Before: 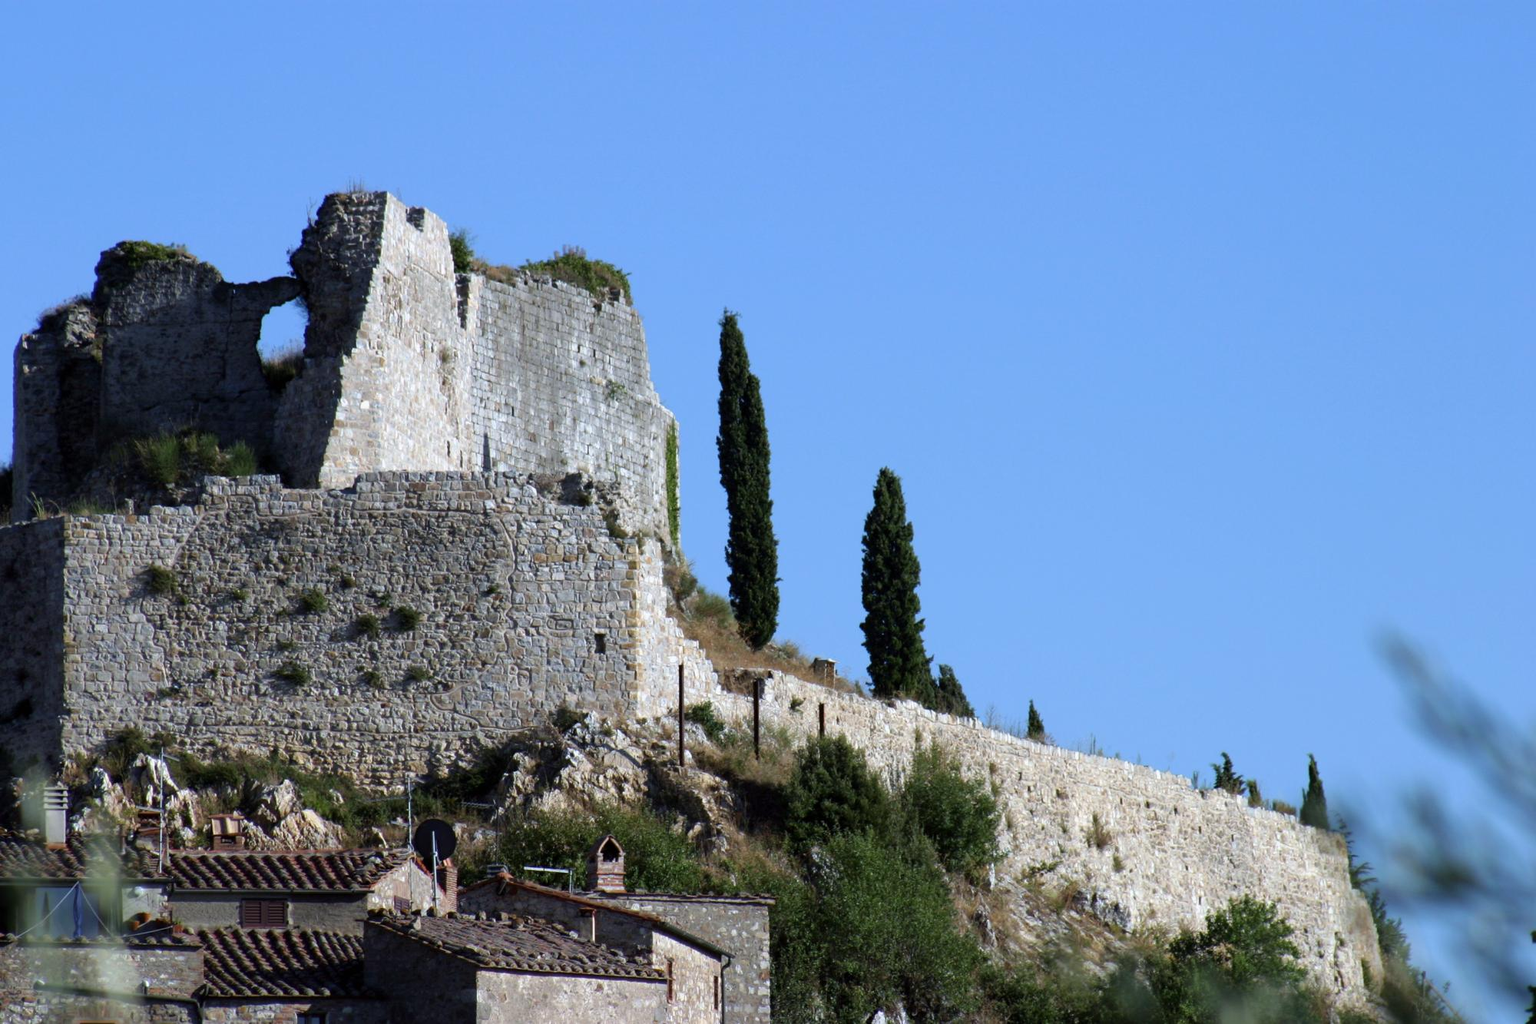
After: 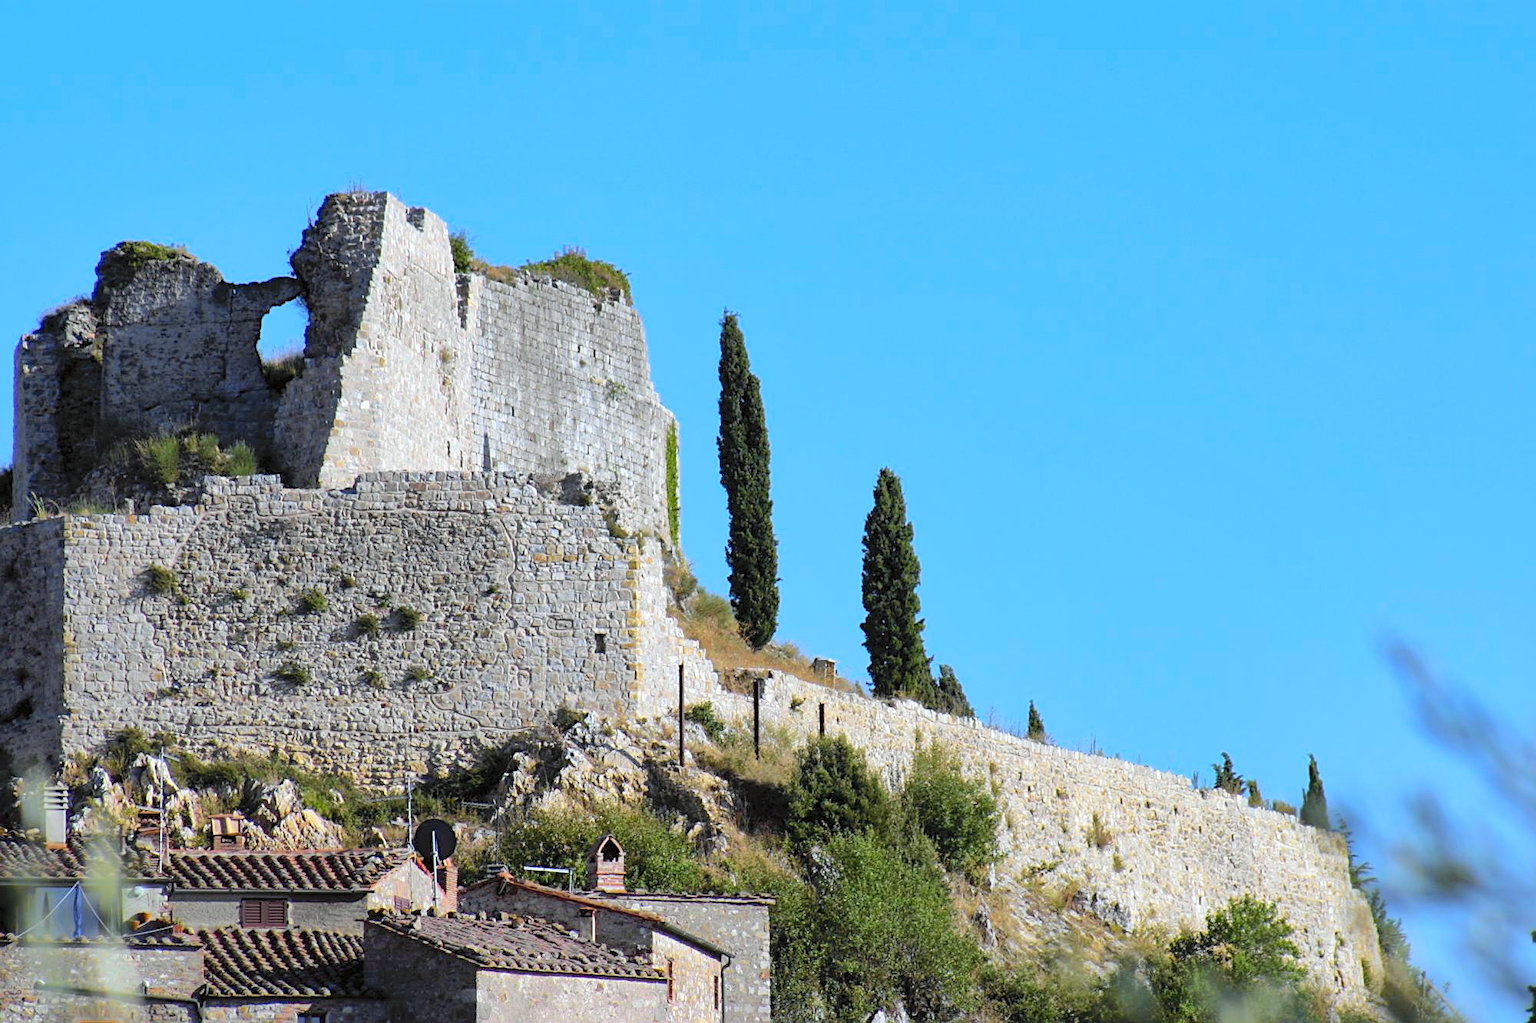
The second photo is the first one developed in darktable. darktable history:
contrast brightness saturation: contrast 0.1, brightness 0.3, saturation 0.14
shadows and highlights: on, module defaults
sharpen: on, module defaults
tone curve: curves: ch0 [(0, 0) (0.037, 0.025) (0.131, 0.093) (0.275, 0.256) (0.476, 0.517) (0.607, 0.667) (0.691, 0.745) (0.789, 0.836) (0.911, 0.925) (0.997, 0.995)]; ch1 [(0, 0) (0.301, 0.3) (0.444, 0.45) (0.493, 0.495) (0.507, 0.503) (0.534, 0.533) (0.582, 0.58) (0.658, 0.693) (0.746, 0.77) (1, 1)]; ch2 [(0, 0) (0.246, 0.233) (0.36, 0.352) (0.415, 0.418) (0.476, 0.492) (0.502, 0.504) (0.525, 0.518) (0.539, 0.544) (0.586, 0.602) (0.634, 0.651) (0.706, 0.727) (0.853, 0.852) (1, 0.951)], color space Lab, independent channels, preserve colors none
color balance: output saturation 120%
